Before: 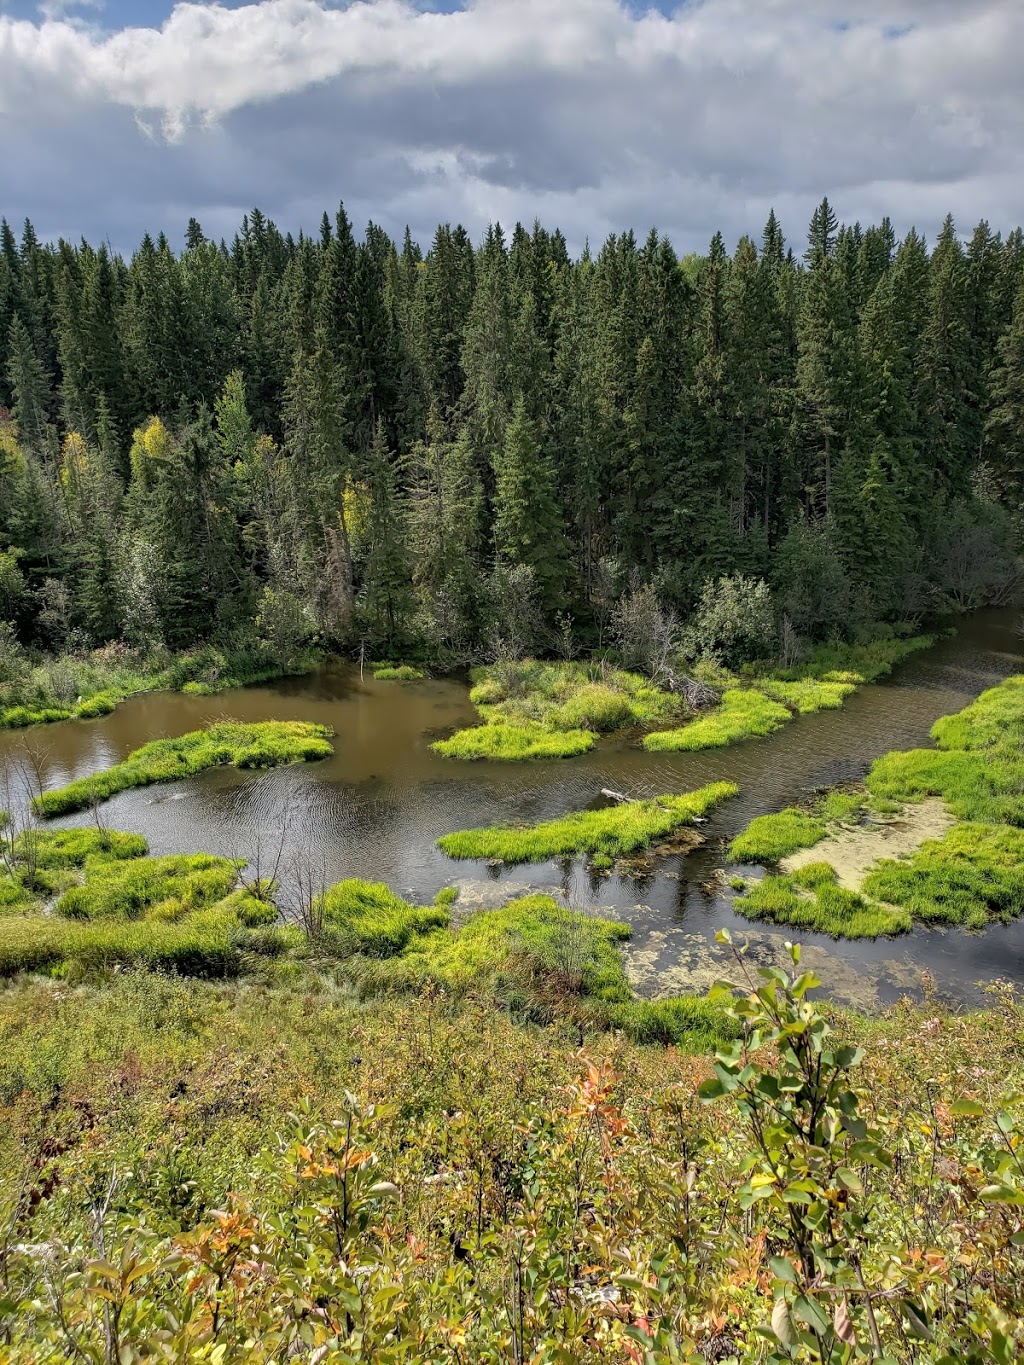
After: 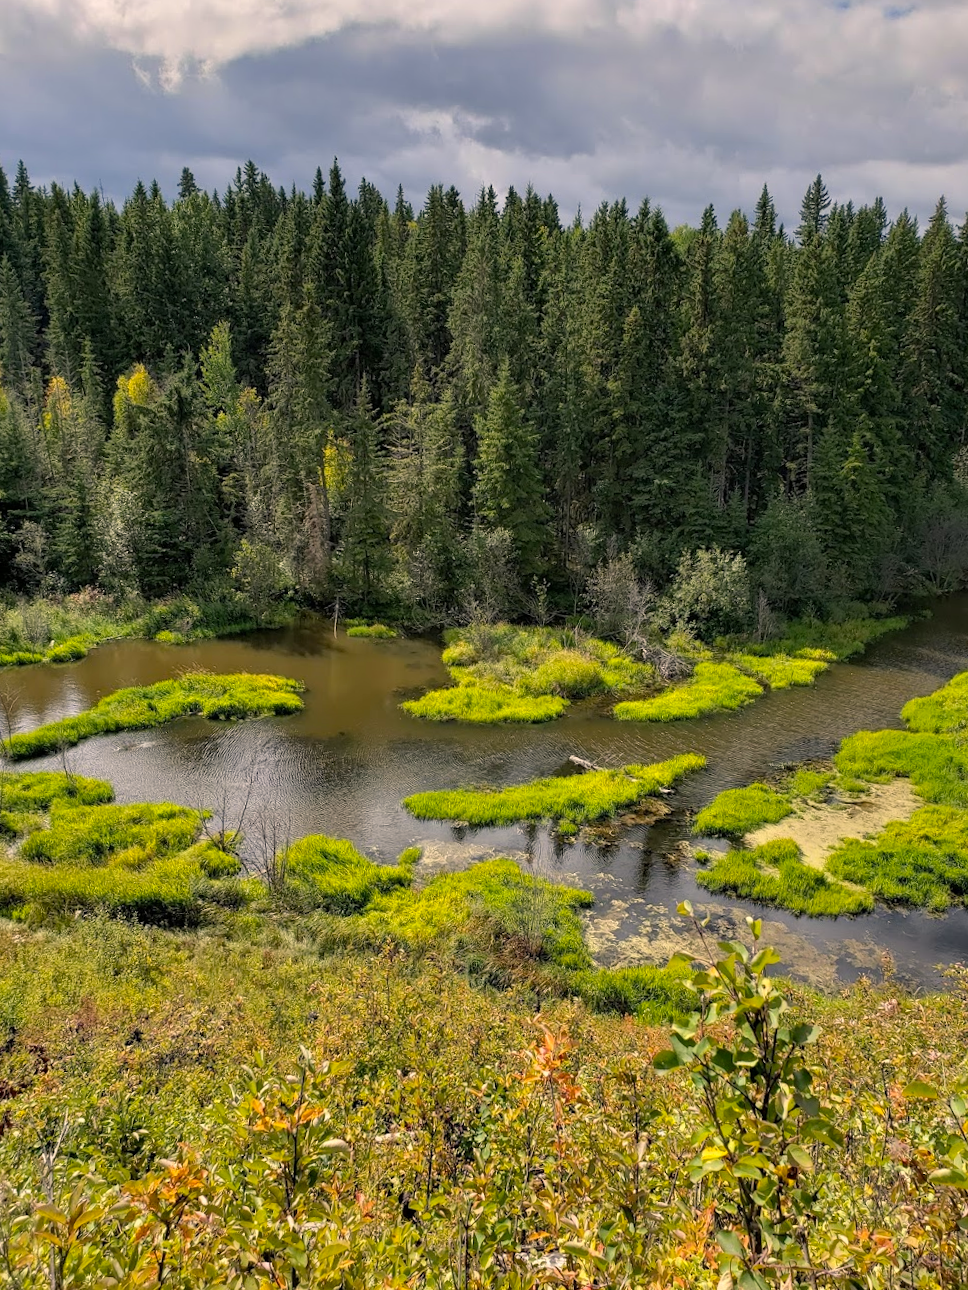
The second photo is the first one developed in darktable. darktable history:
color correction: highlights b* 0.021
crop and rotate: angle -2.51°
color balance rgb: highlights gain › chroma 2.99%, highlights gain › hue 60.08°, perceptual saturation grading › global saturation 16.425%
